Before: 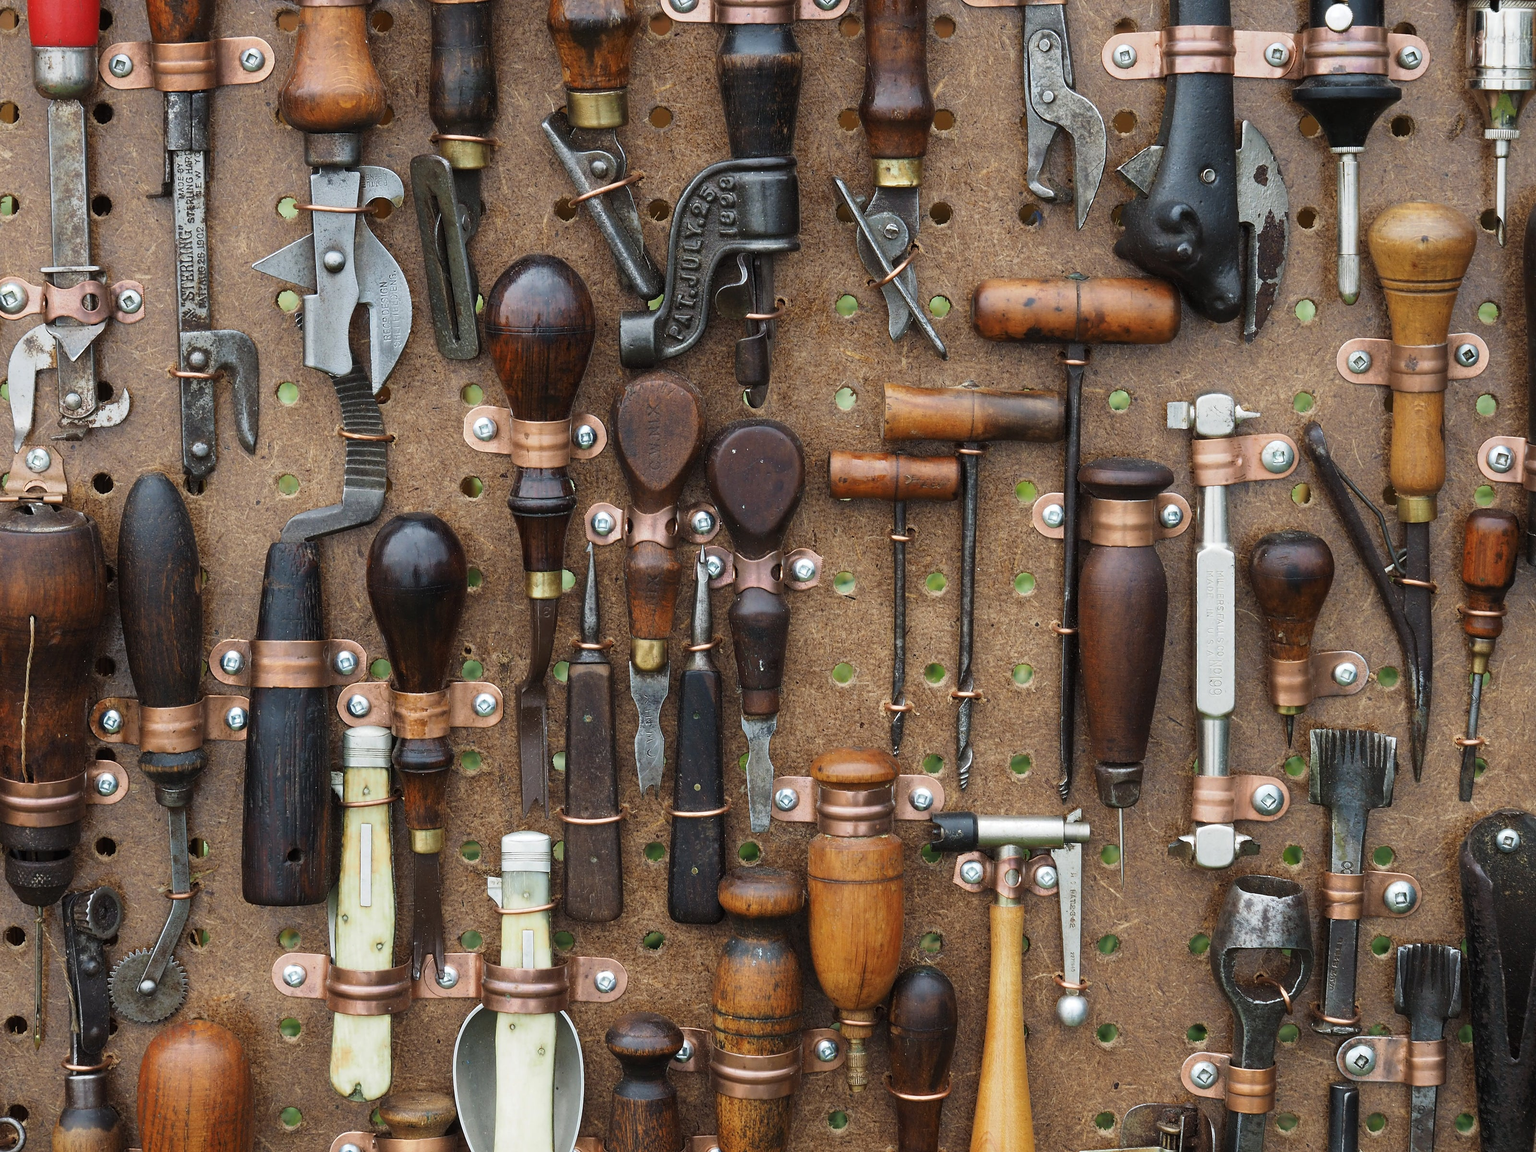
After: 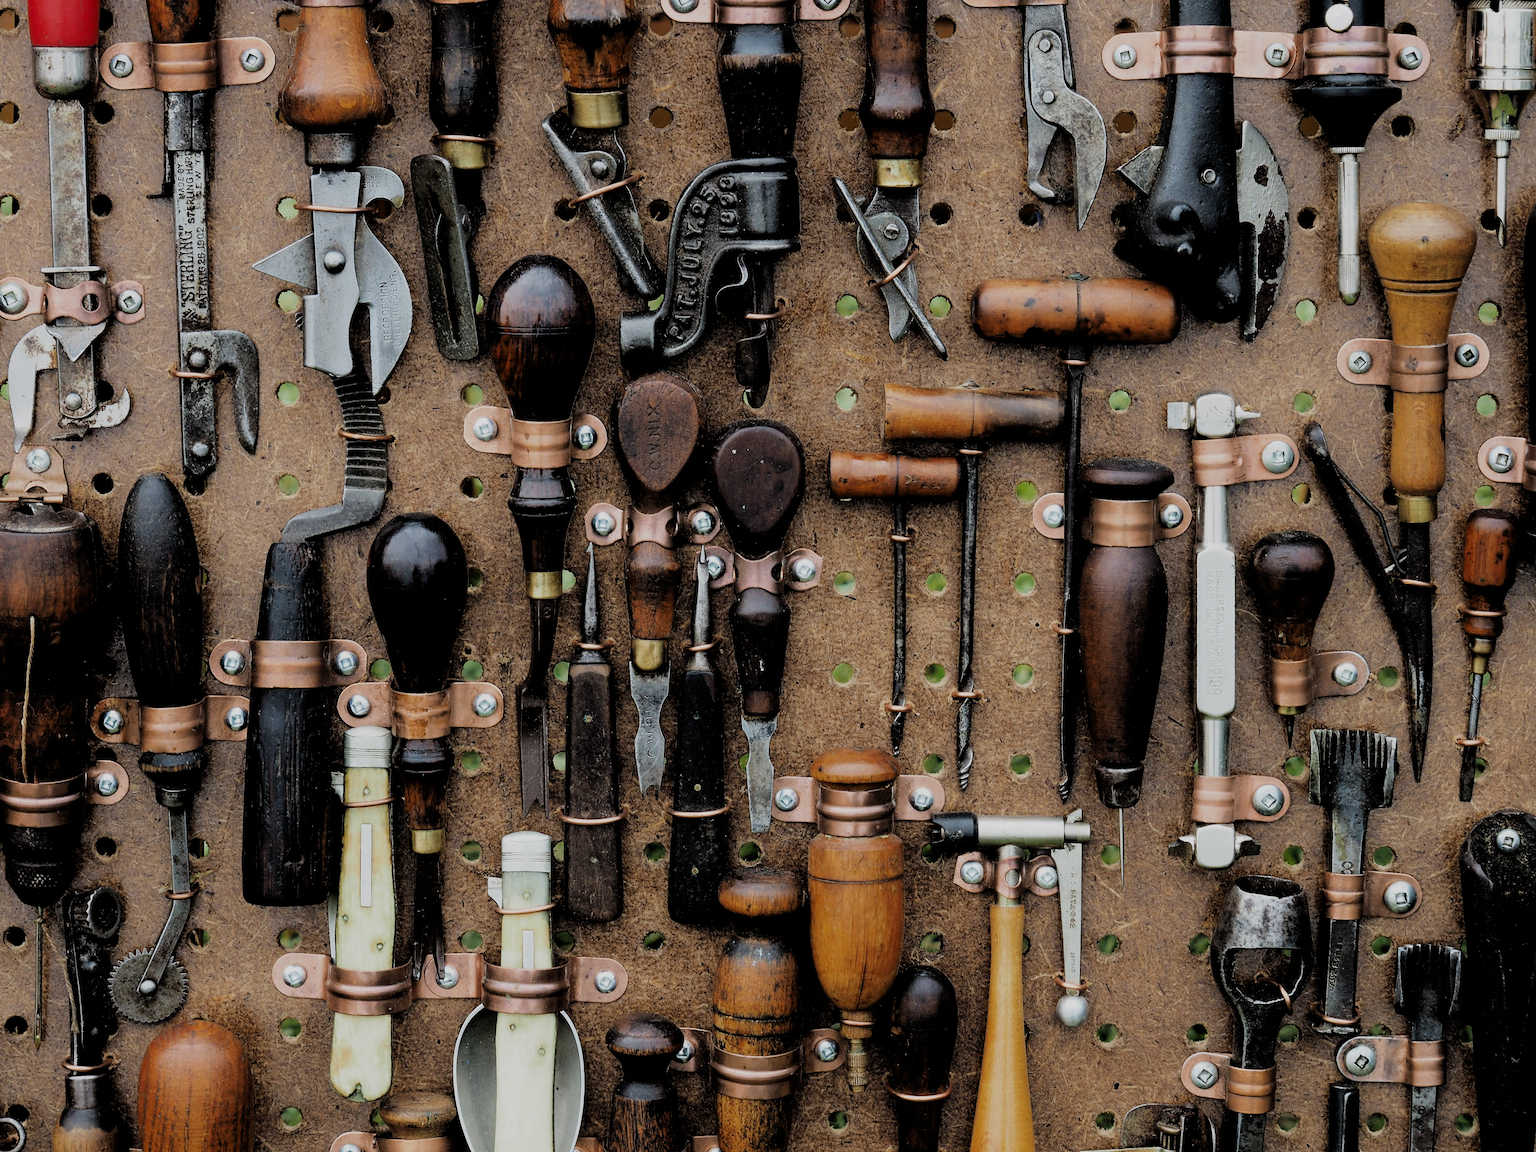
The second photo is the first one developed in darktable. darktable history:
filmic rgb: black relative exposure -2.83 EV, white relative exposure 4.56 EV, hardness 1.7, contrast 1.25, iterations of high-quality reconstruction 10
color zones: curves: ch0 [(0, 0.444) (0.143, 0.442) (0.286, 0.441) (0.429, 0.441) (0.571, 0.441) (0.714, 0.441) (0.857, 0.442) (1, 0.444)]
